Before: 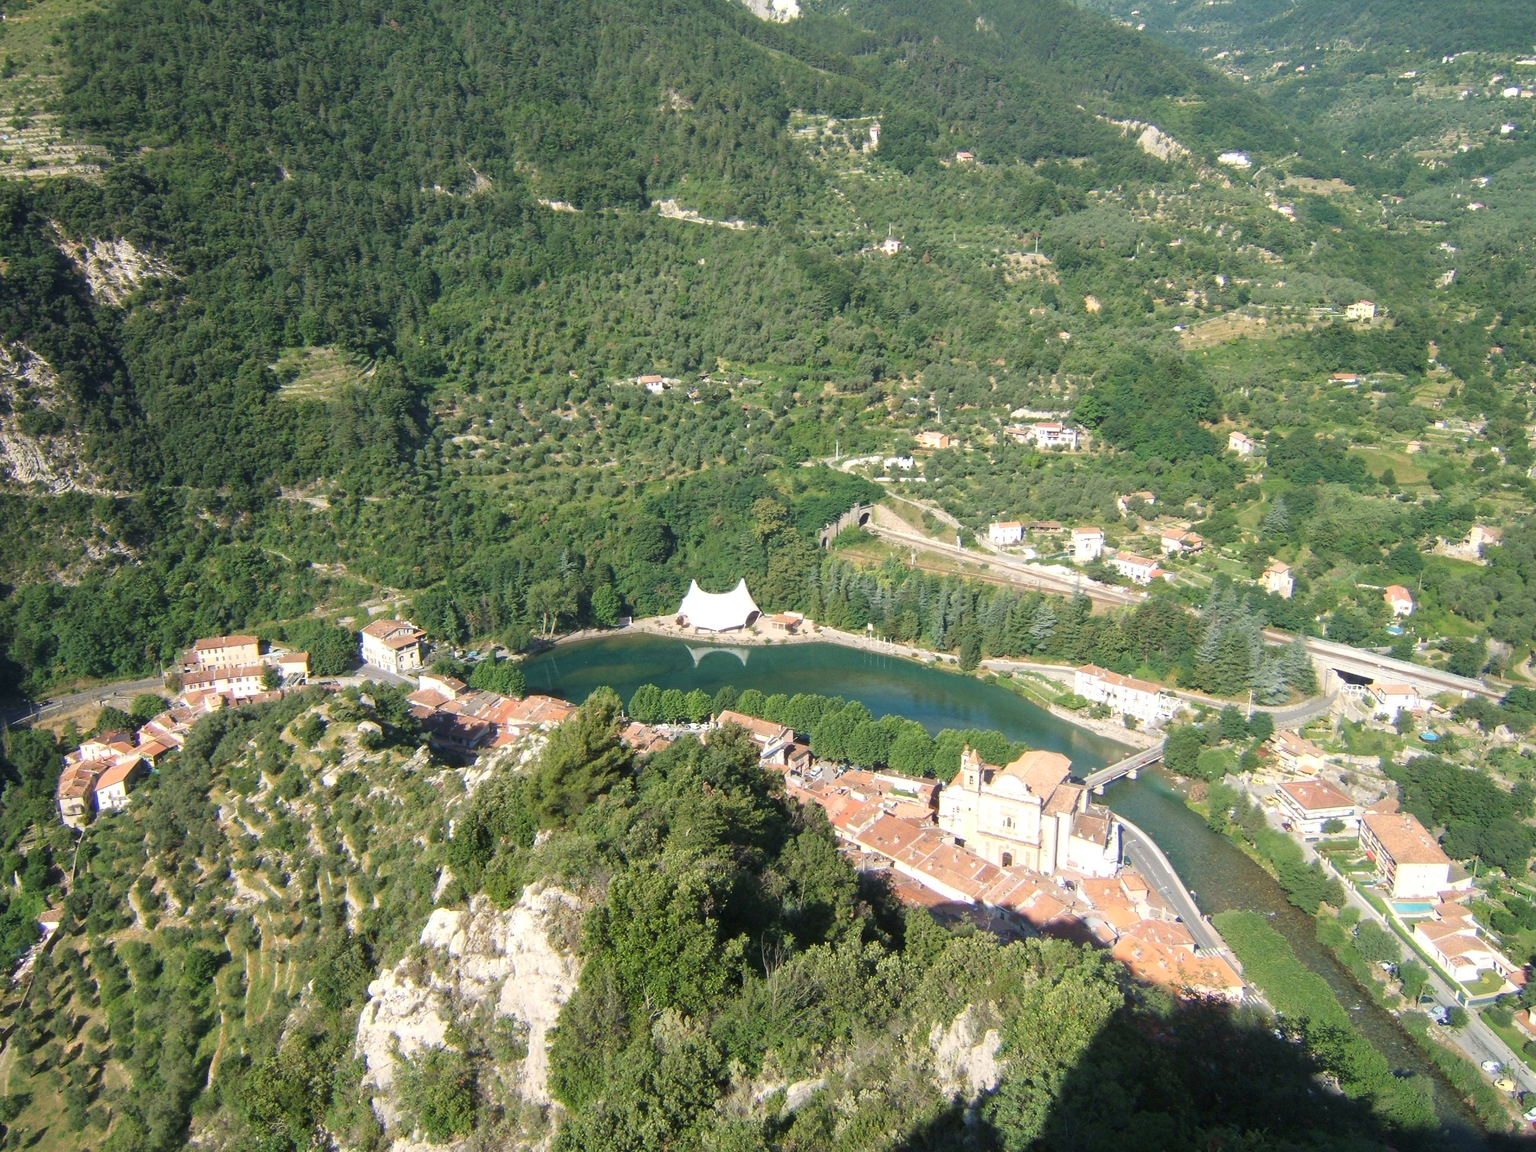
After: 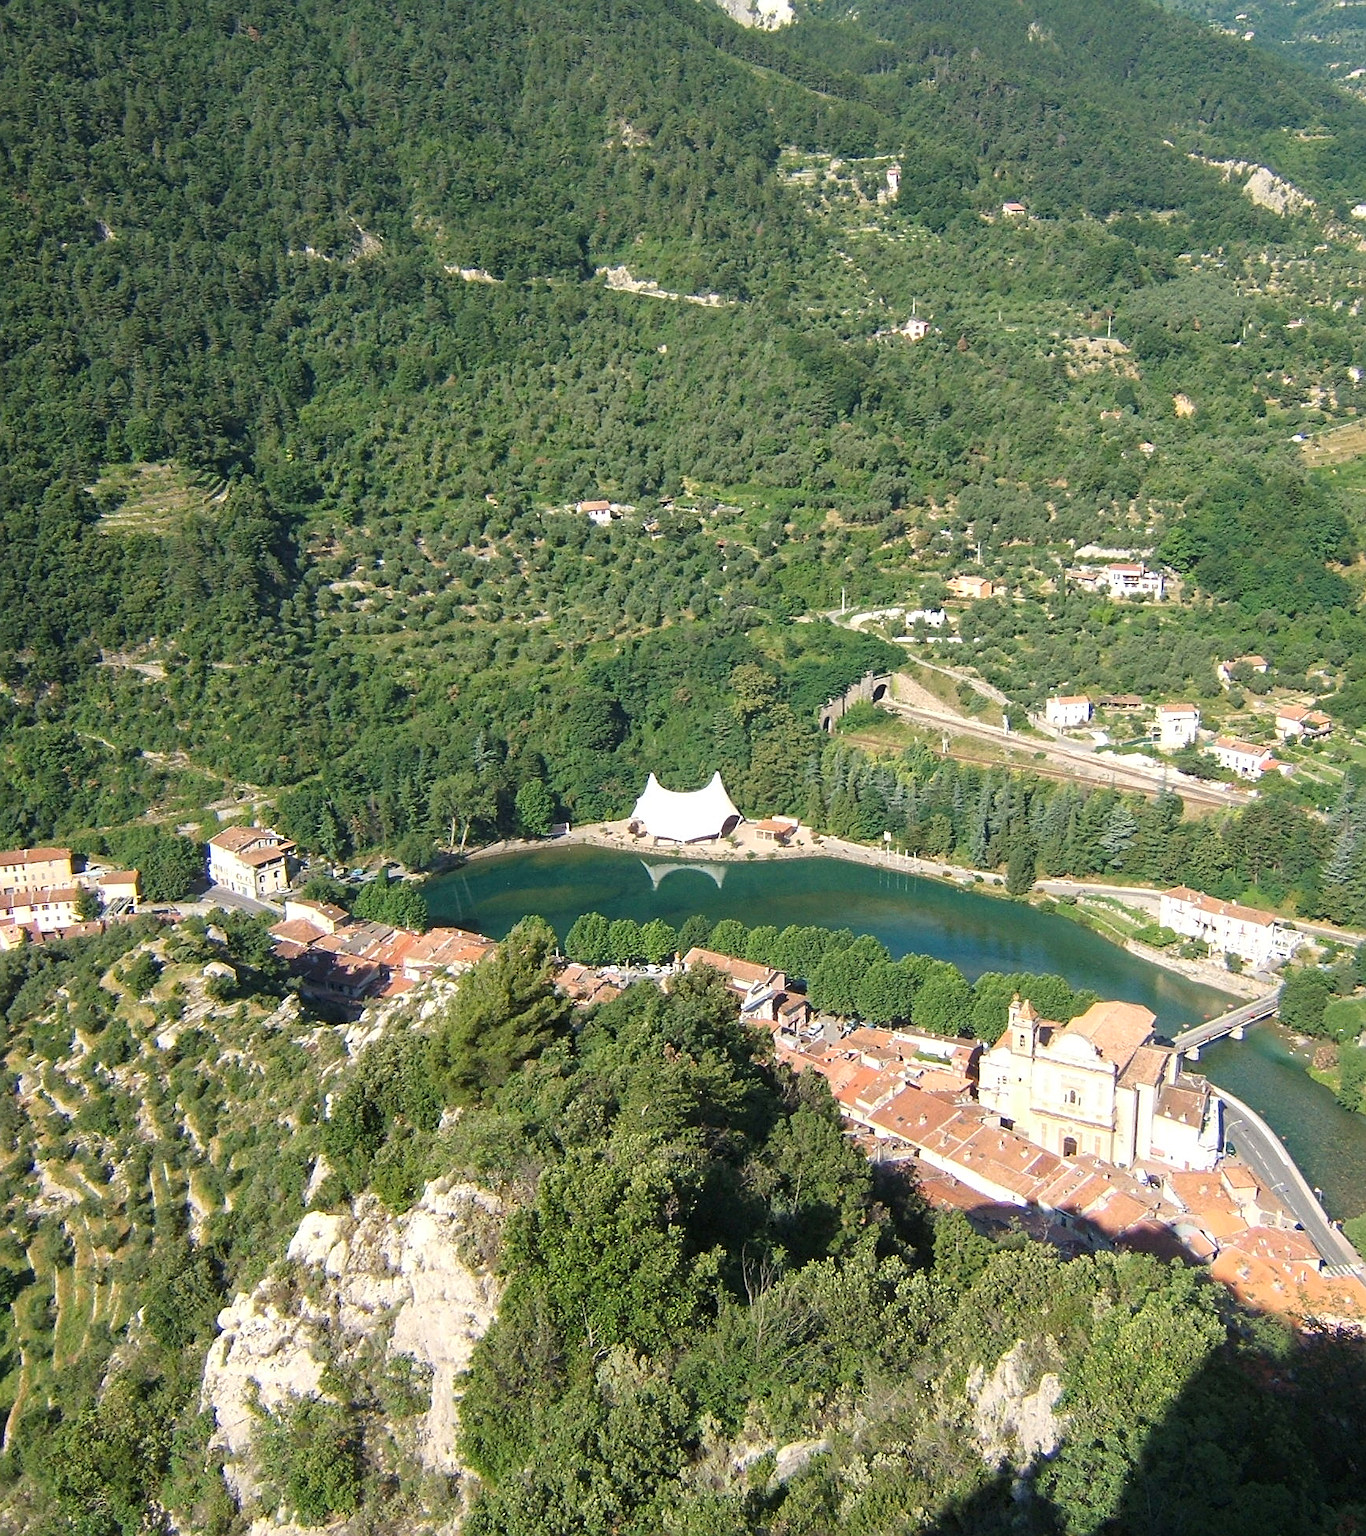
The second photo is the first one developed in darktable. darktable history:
tone equalizer: on, module defaults
crop and rotate: left 13.36%, right 19.969%
sharpen: on, module defaults
haze removal: adaptive false
